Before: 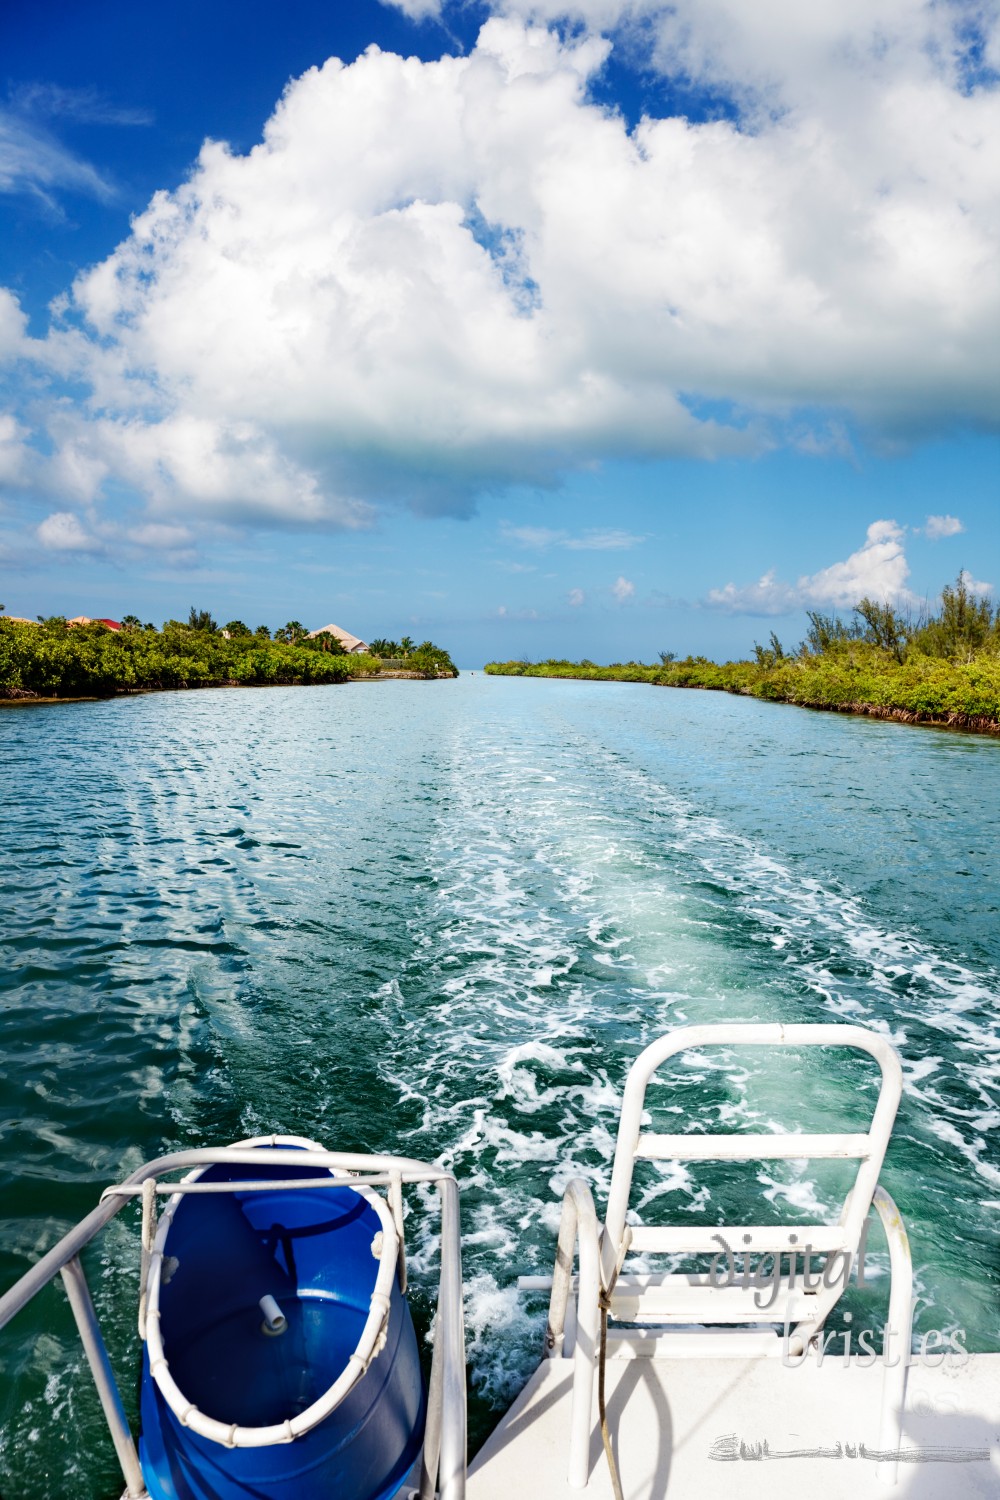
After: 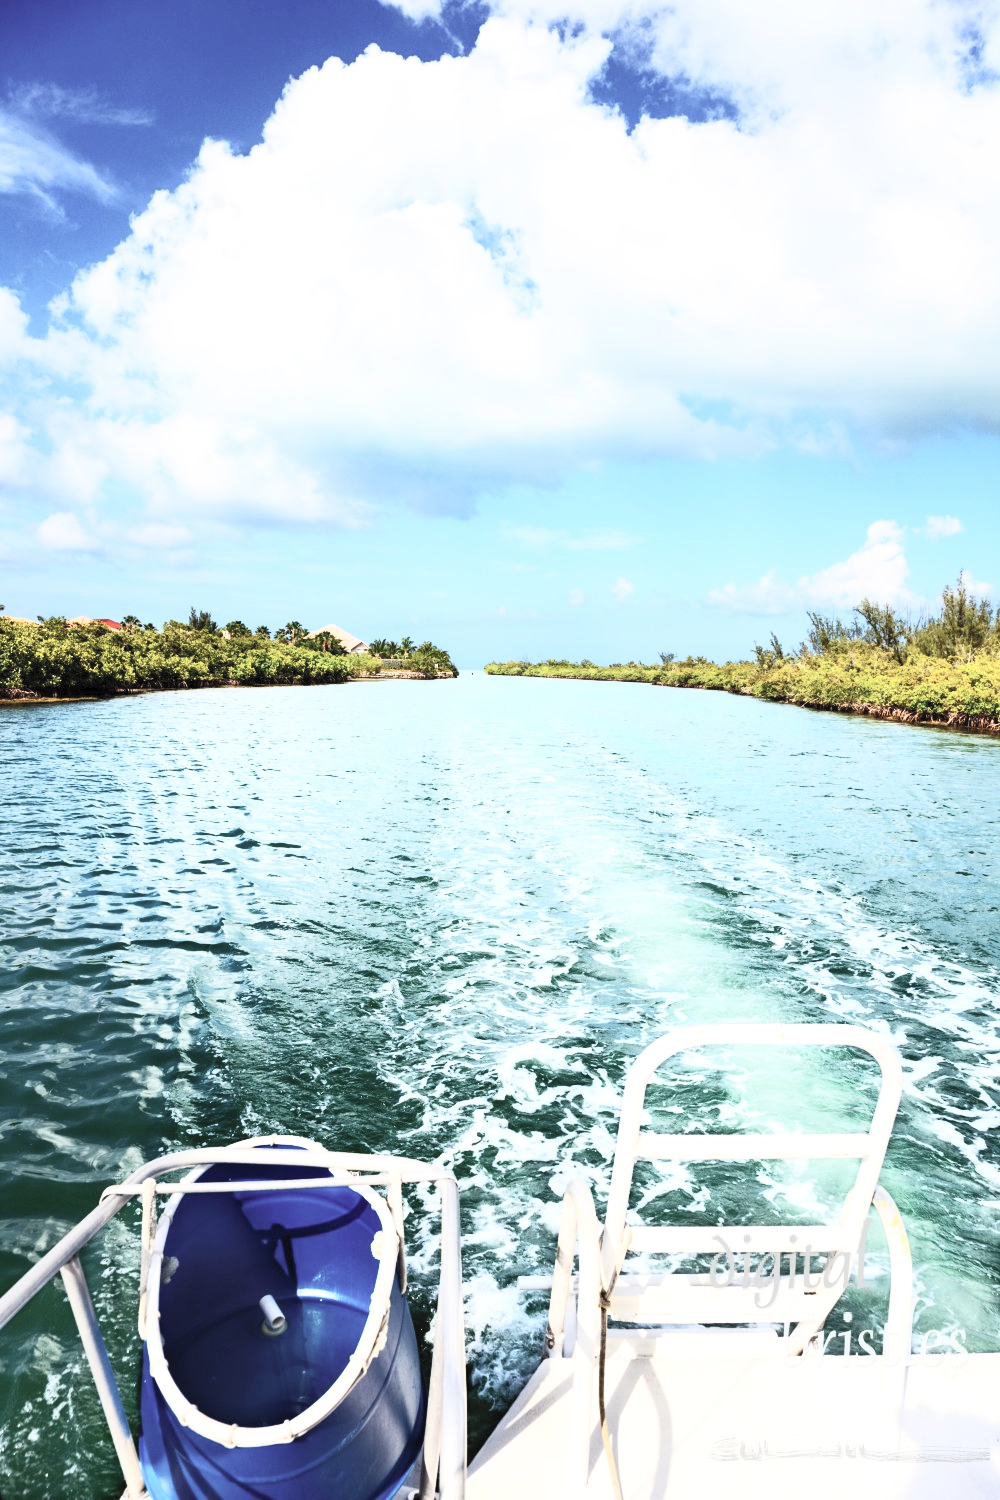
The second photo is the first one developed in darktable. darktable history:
exposure: exposure 0.2 EV, compensate highlight preservation false
contrast brightness saturation: contrast 0.43, brightness 0.56, saturation -0.19
